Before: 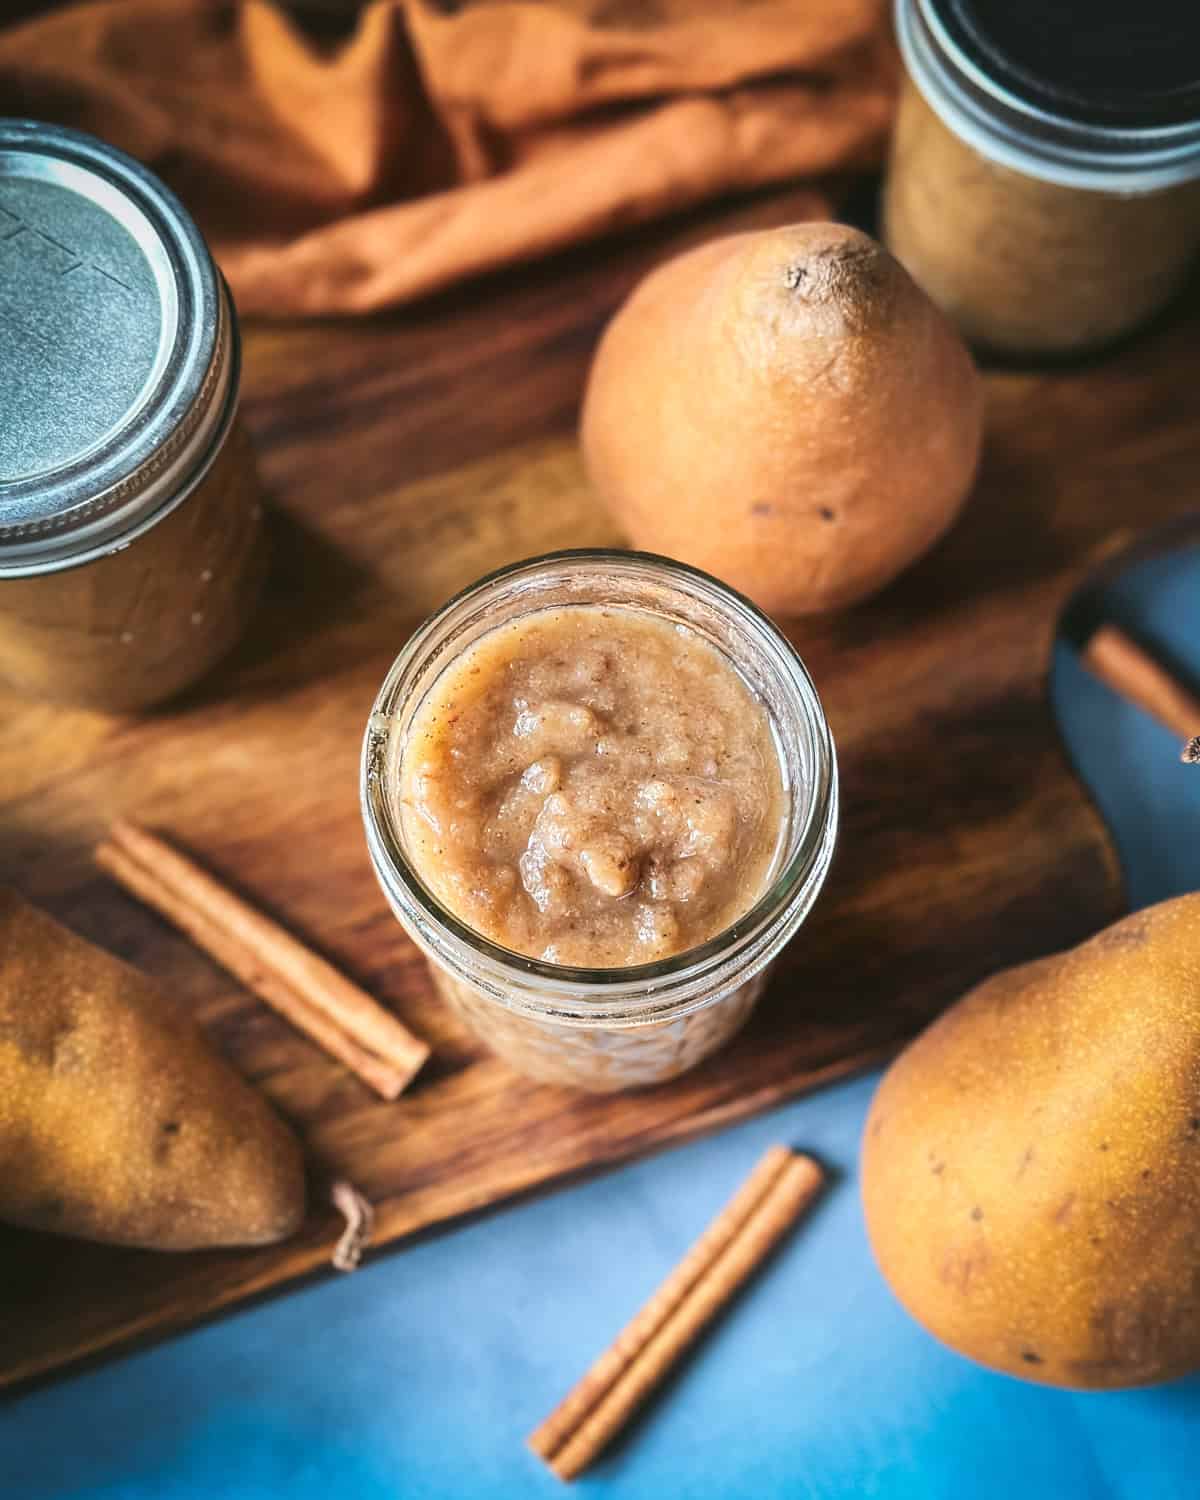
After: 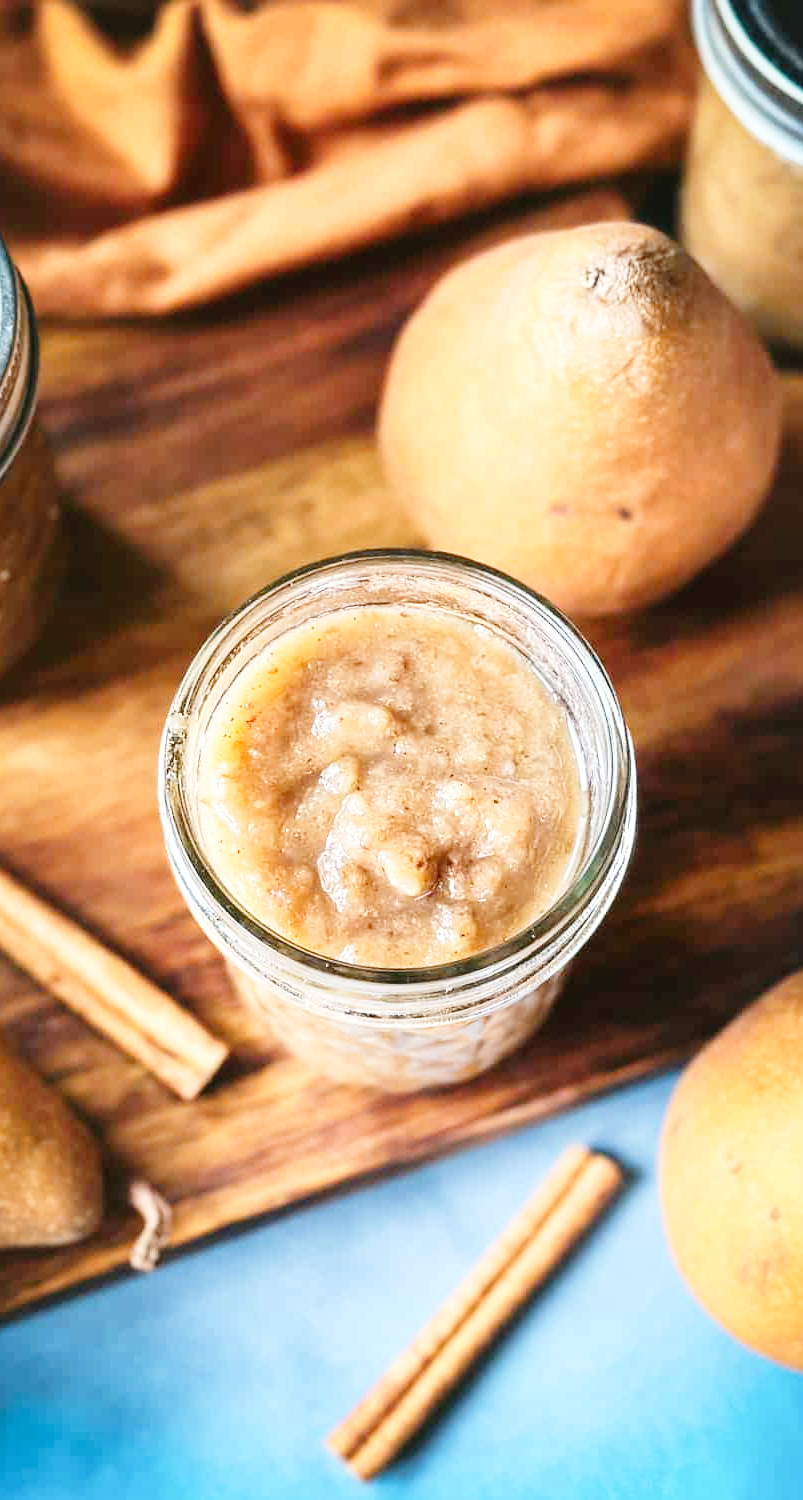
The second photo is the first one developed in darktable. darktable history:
base curve: curves: ch0 [(0, 0) (0.008, 0.007) (0.022, 0.029) (0.048, 0.089) (0.092, 0.197) (0.191, 0.399) (0.275, 0.534) (0.357, 0.65) (0.477, 0.78) (0.542, 0.833) (0.799, 0.973) (1, 1)], preserve colors none
crop: left 16.889%, right 16.136%
